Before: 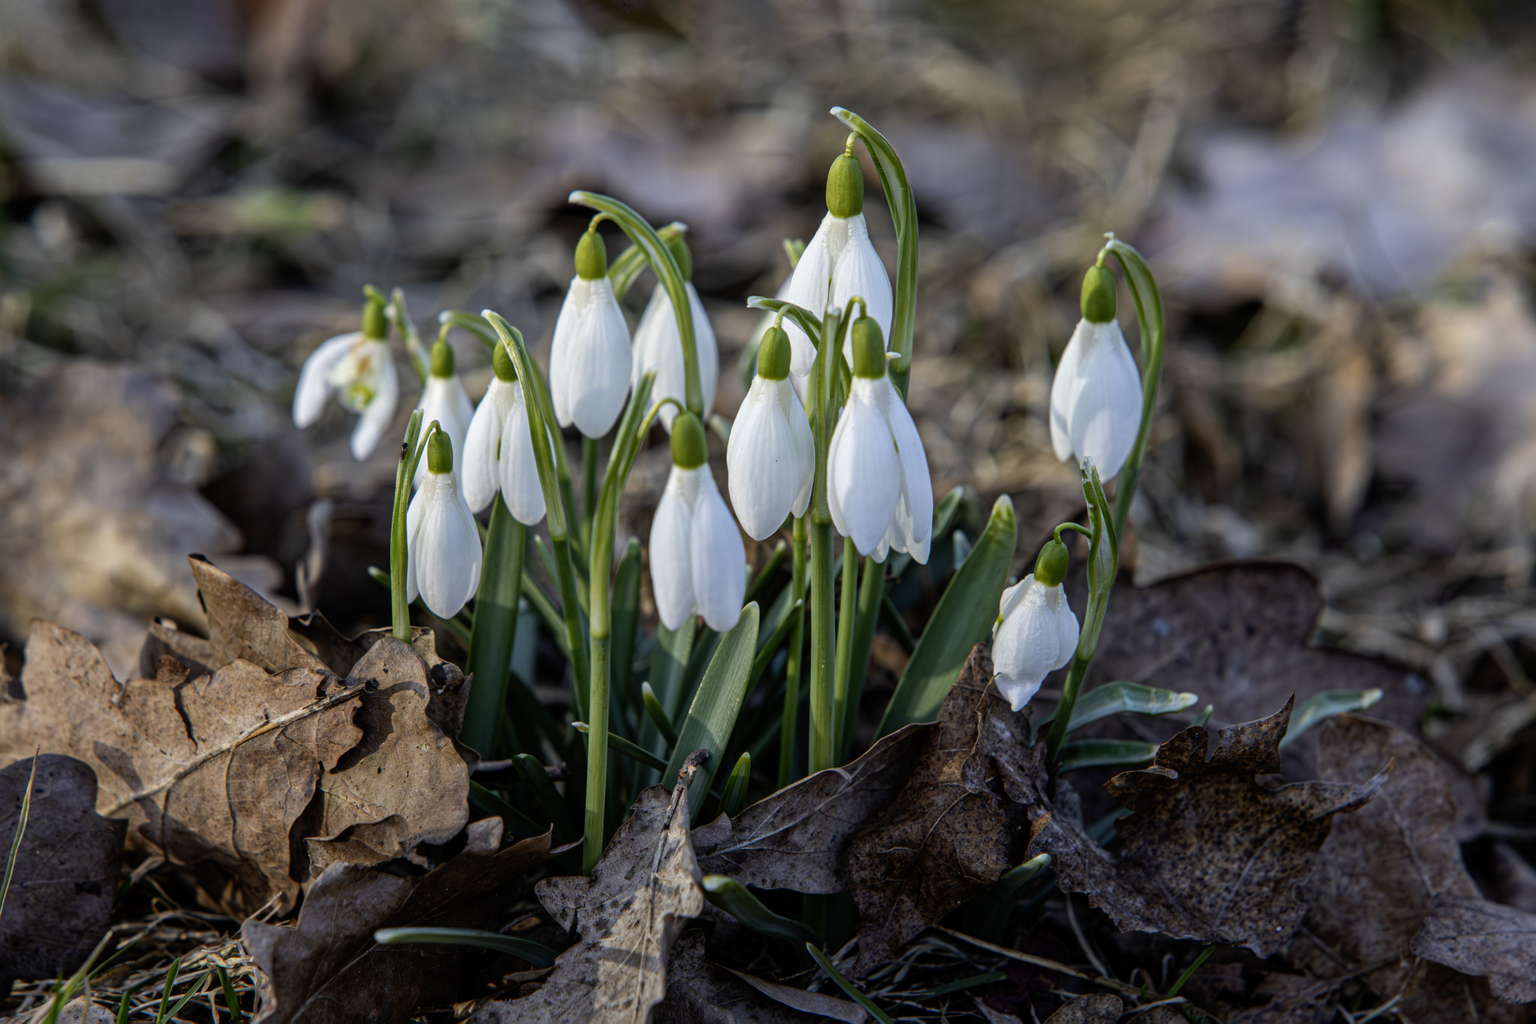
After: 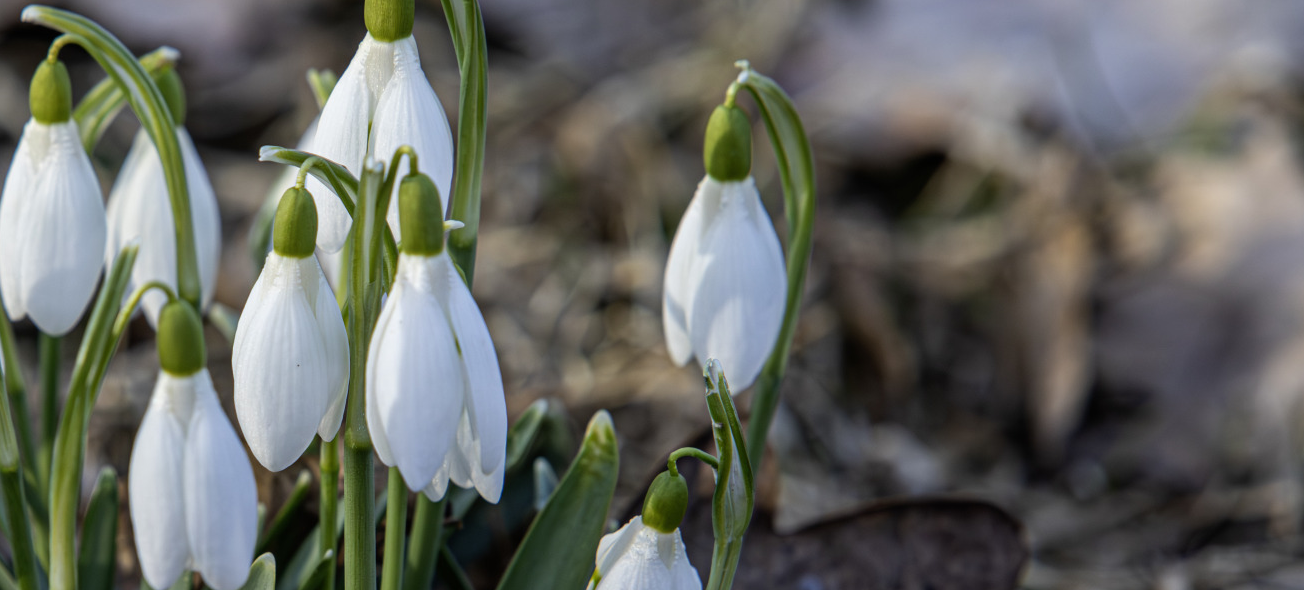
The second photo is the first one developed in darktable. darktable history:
crop: left 36.005%, top 18.293%, right 0.31%, bottom 38.444%
white balance: red 1, blue 1
